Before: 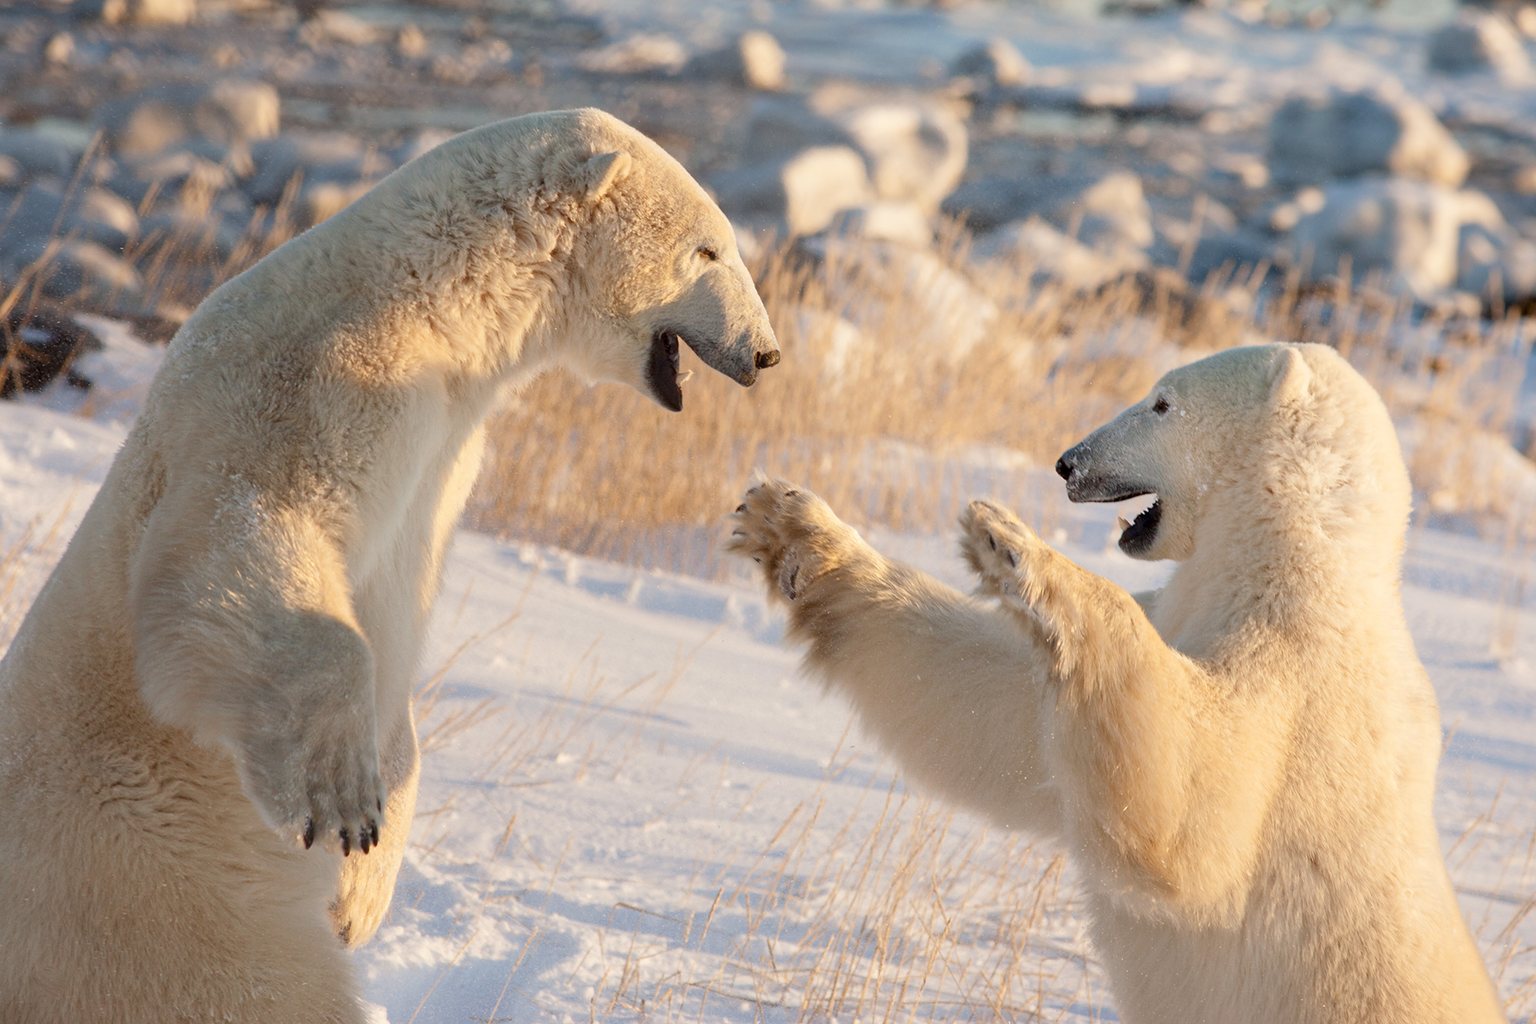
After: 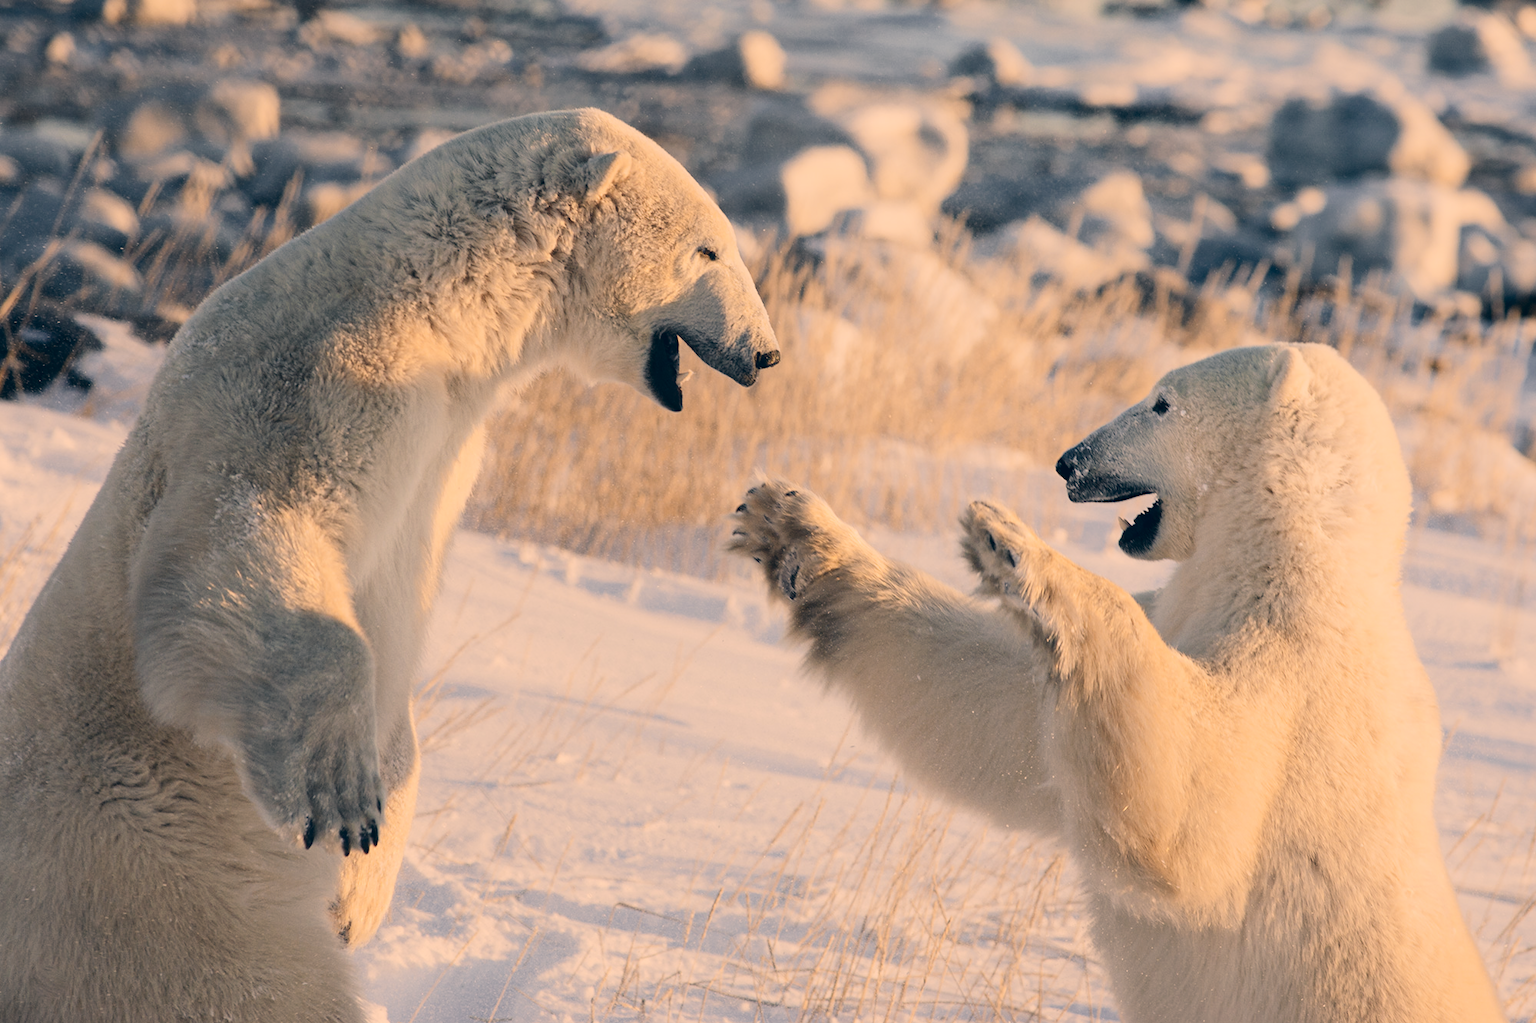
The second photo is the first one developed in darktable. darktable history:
color zones: curves: ch0 [(0, 0.499) (0.143, 0.5) (0.286, 0.5) (0.429, 0.476) (0.571, 0.284) (0.714, 0.243) (0.857, 0.449) (1, 0.499)]; ch1 [(0, 0.532) (0.143, 0.645) (0.286, 0.696) (0.429, 0.211) (0.571, 0.504) (0.714, 0.493) (0.857, 0.495) (1, 0.532)]; ch2 [(0, 0.5) (0.143, 0.5) (0.286, 0.427) (0.429, 0.324) (0.571, 0.5) (0.714, 0.5) (0.857, 0.5) (1, 0.5)]
exposure: black level correction -0.014, exposure -0.193 EV, compensate highlight preservation false
contrast brightness saturation: contrast 0.25, saturation -0.31
filmic rgb: hardness 4.17
color correction: highlights a* 10.32, highlights b* 14.66, shadows a* -9.59, shadows b* -15.02
